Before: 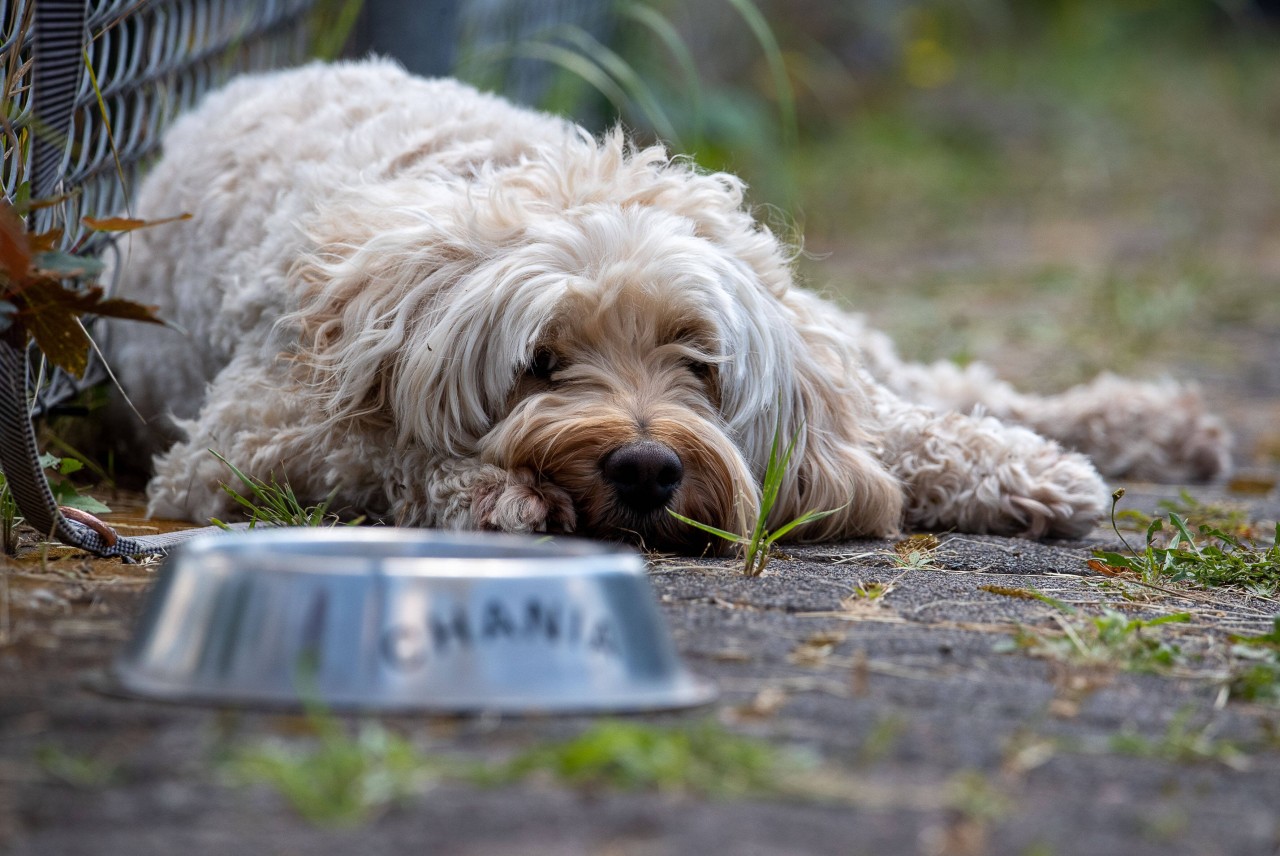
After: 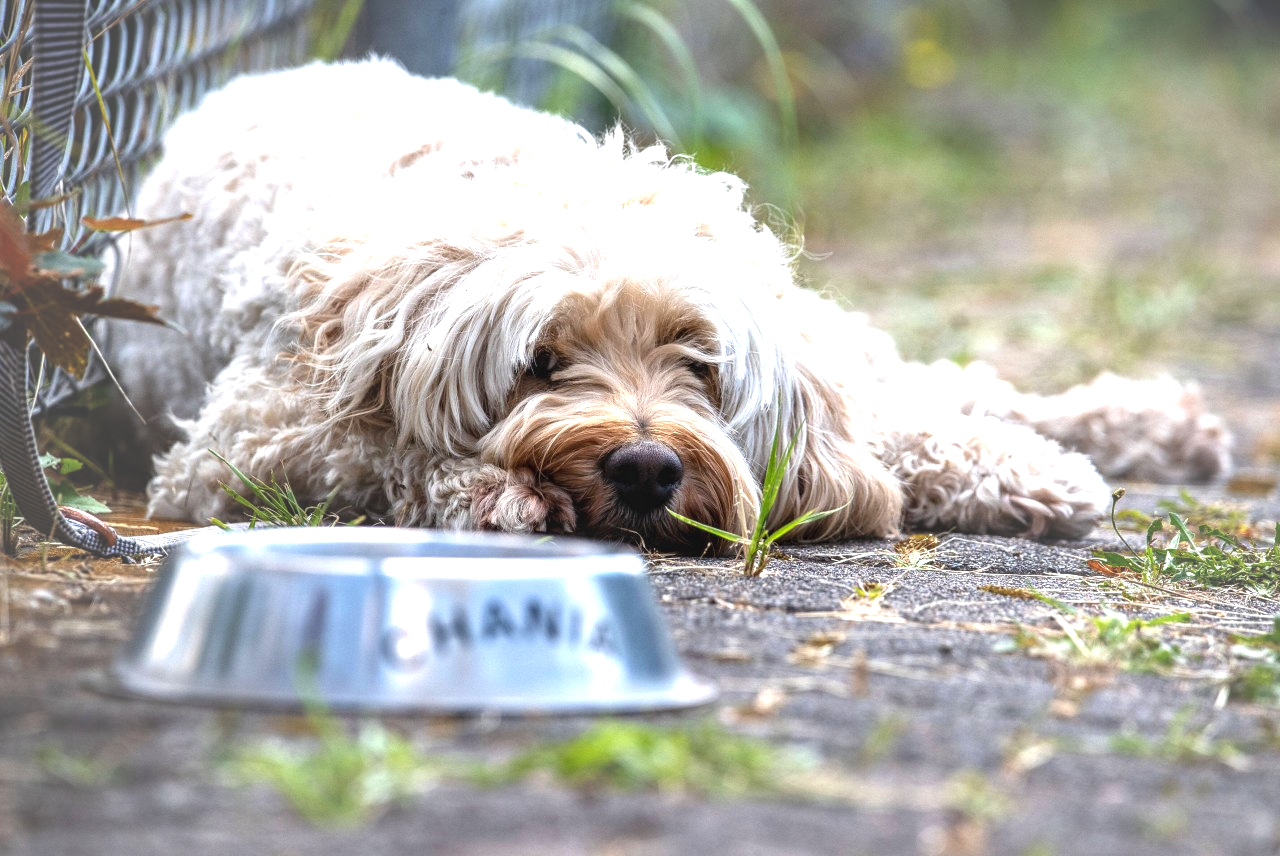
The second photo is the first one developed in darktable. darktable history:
exposure: black level correction -0.002, exposure 1.108 EV, compensate highlight preservation false
local contrast: on, module defaults
vignetting: fall-off start 34.03%, fall-off radius 64.66%, brightness 0.063, saturation 0.001, width/height ratio 0.962, unbound false
